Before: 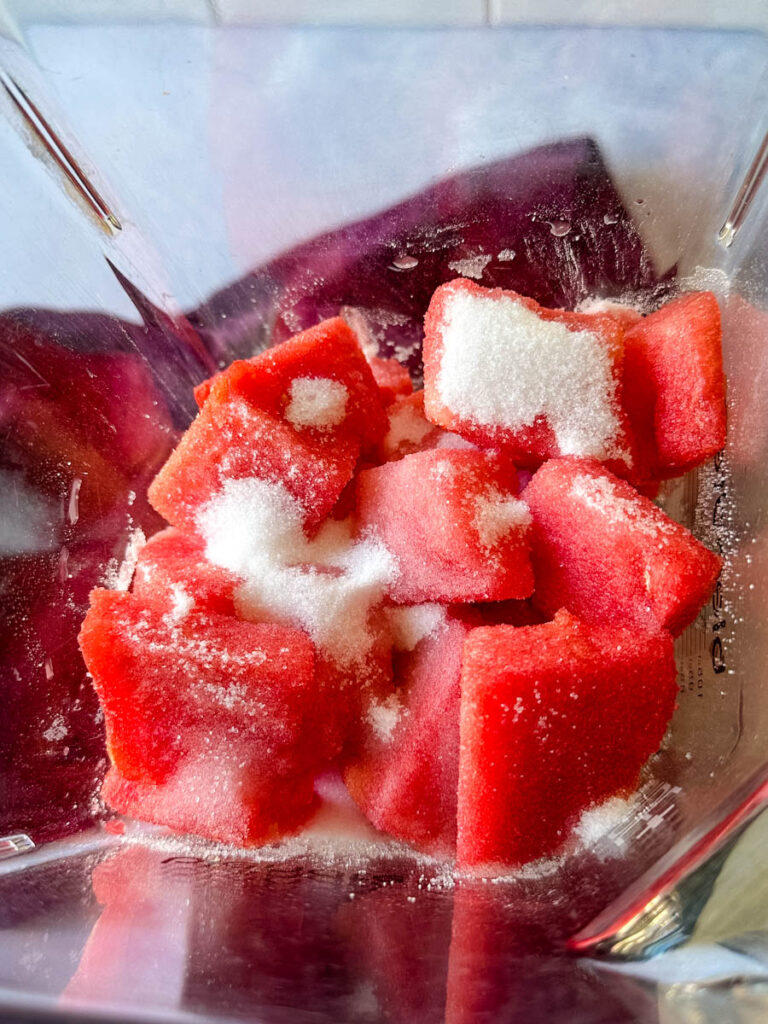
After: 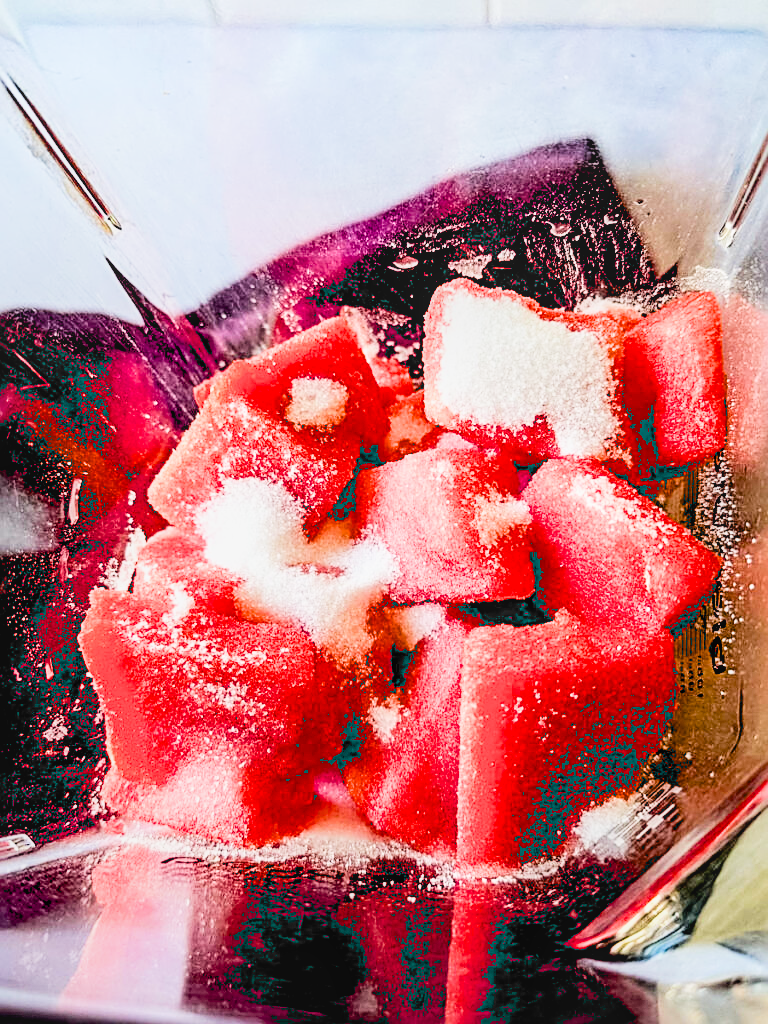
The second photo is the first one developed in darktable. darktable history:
filmic rgb: black relative exposure -5.12 EV, white relative exposure 3.96 EV, threshold 3.03 EV, hardness 2.88, contrast 1.394, highlights saturation mix -30.16%, iterations of high-quality reconstruction 0, enable highlight reconstruction true
exposure: black level correction 0.034, exposure 0.902 EV, compensate highlight preservation false
sharpen: radius 2.718, amount 0.67
contrast brightness saturation: contrast 0.101, brightness 0.028, saturation 0.086
local contrast: detail 110%
